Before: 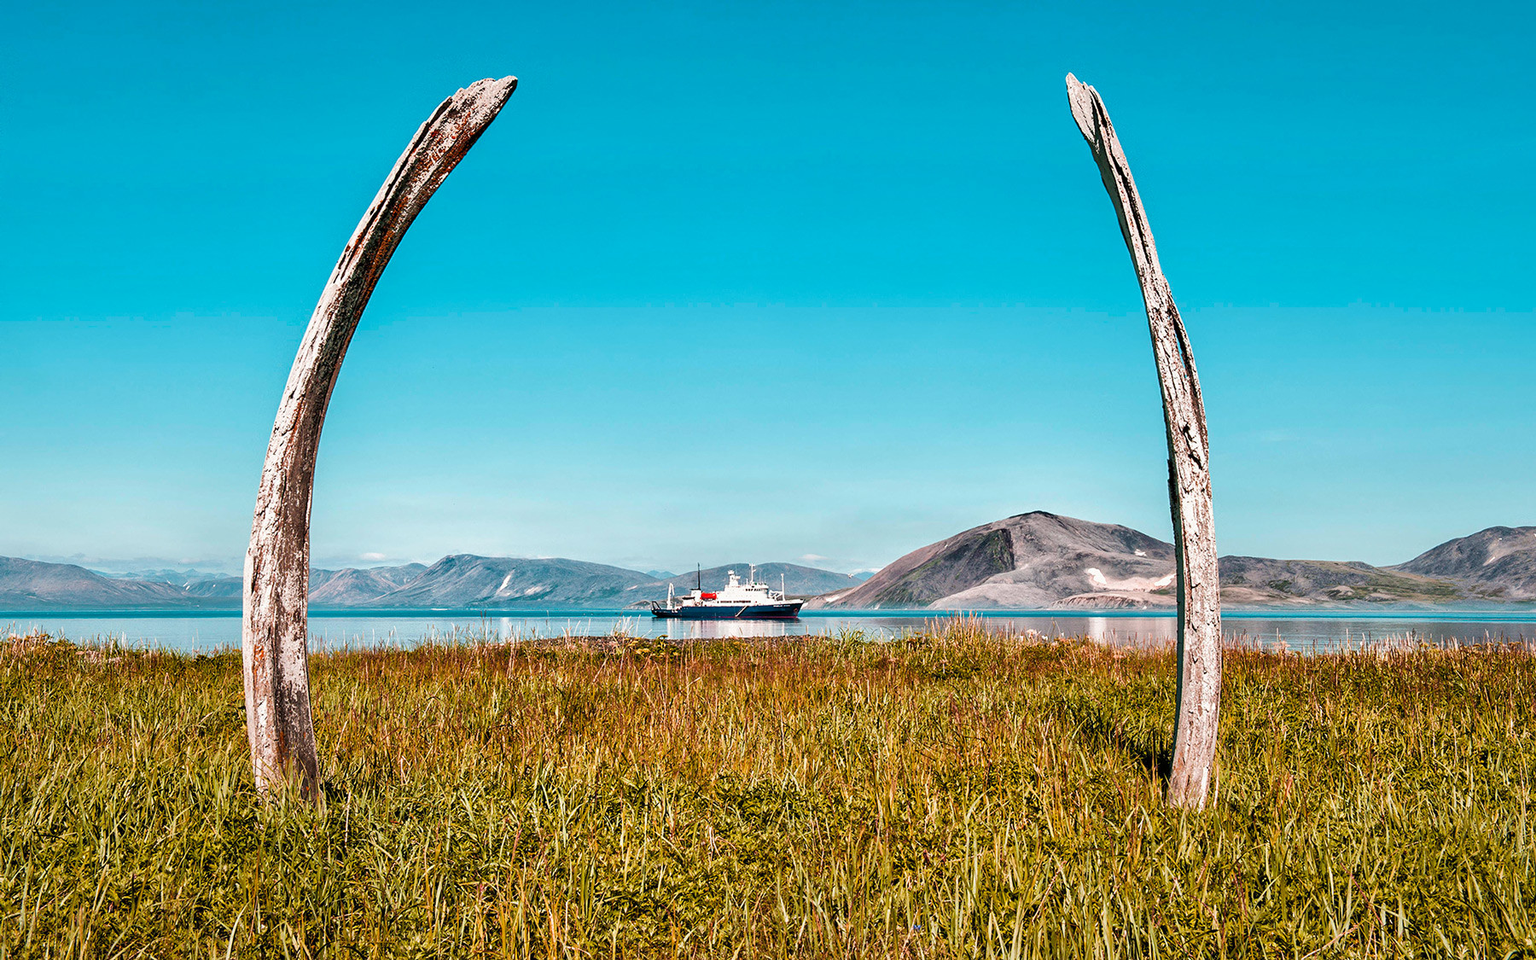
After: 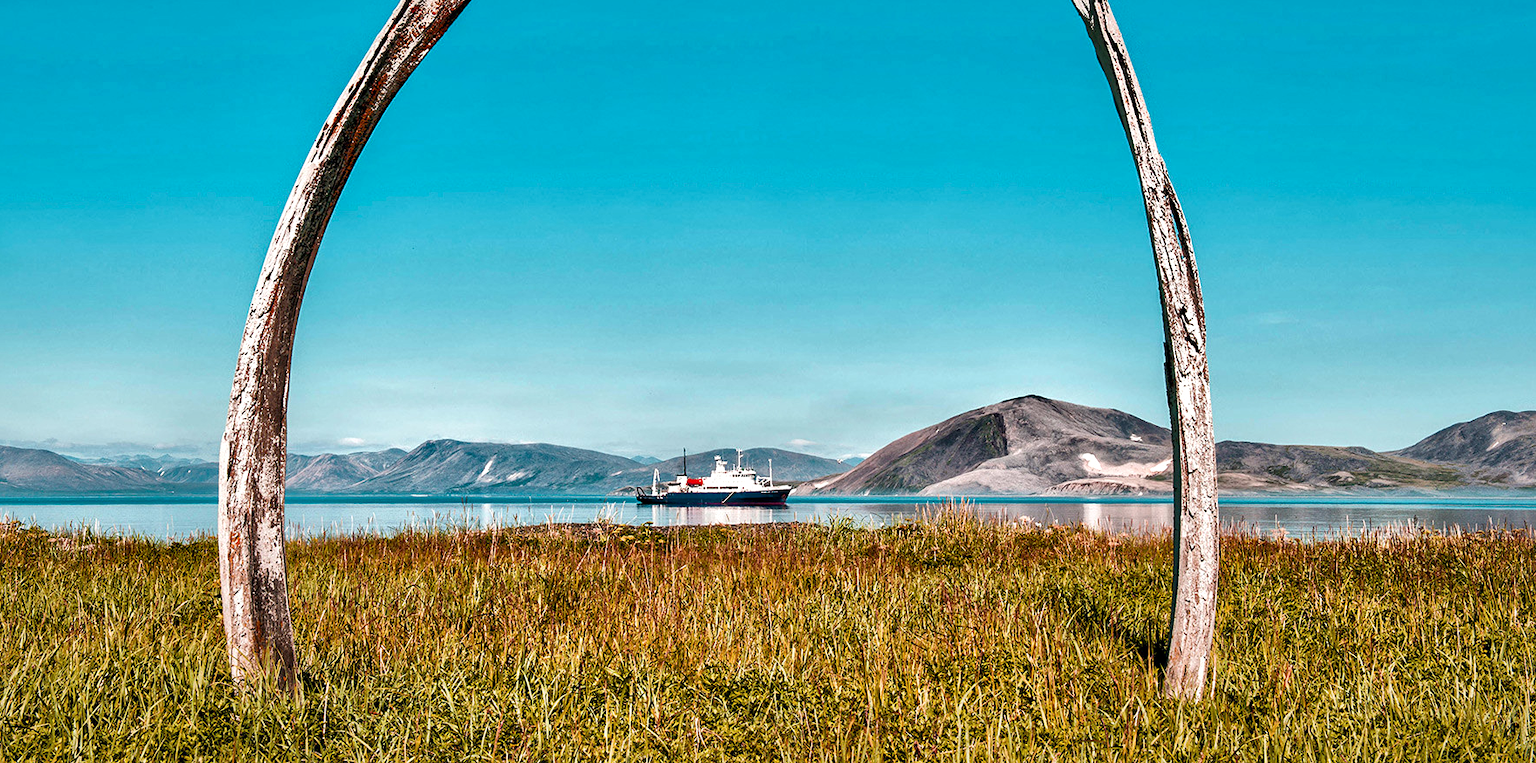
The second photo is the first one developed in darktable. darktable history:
crop and rotate: left 1.94%, top 12.989%, right 0.197%, bottom 9.202%
local contrast: mode bilateral grid, contrast 19, coarseness 50, detail 150%, midtone range 0.2
shadows and highlights: shadows 48.49, highlights -42.42, soften with gaussian
